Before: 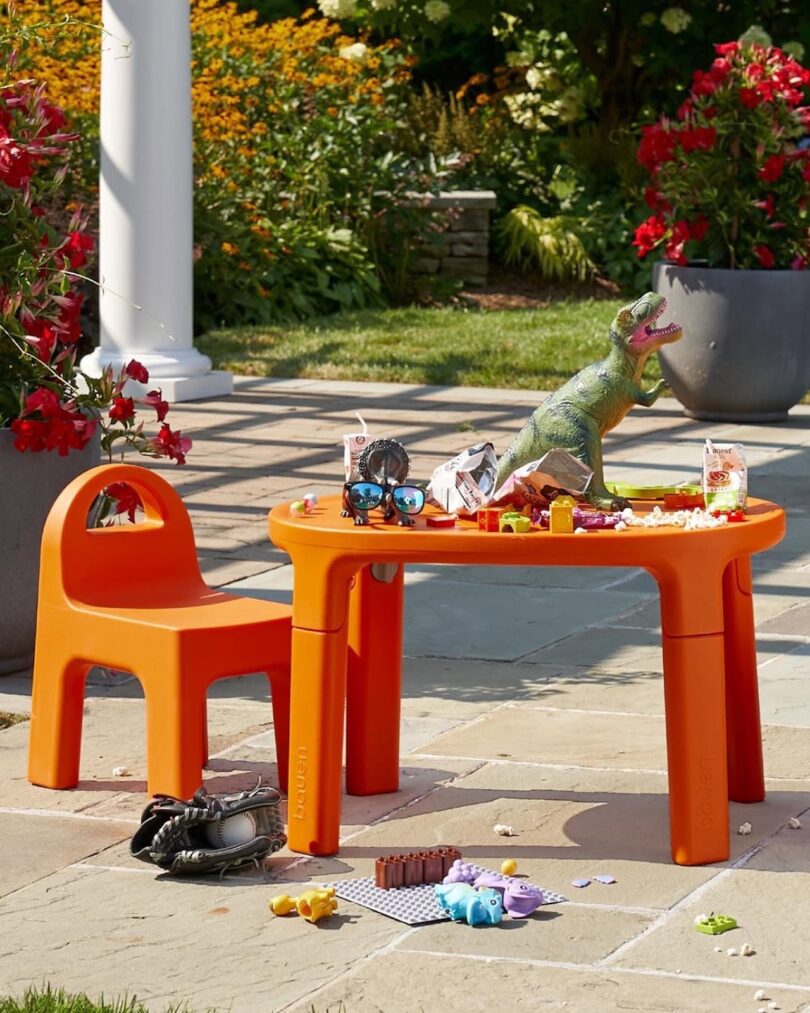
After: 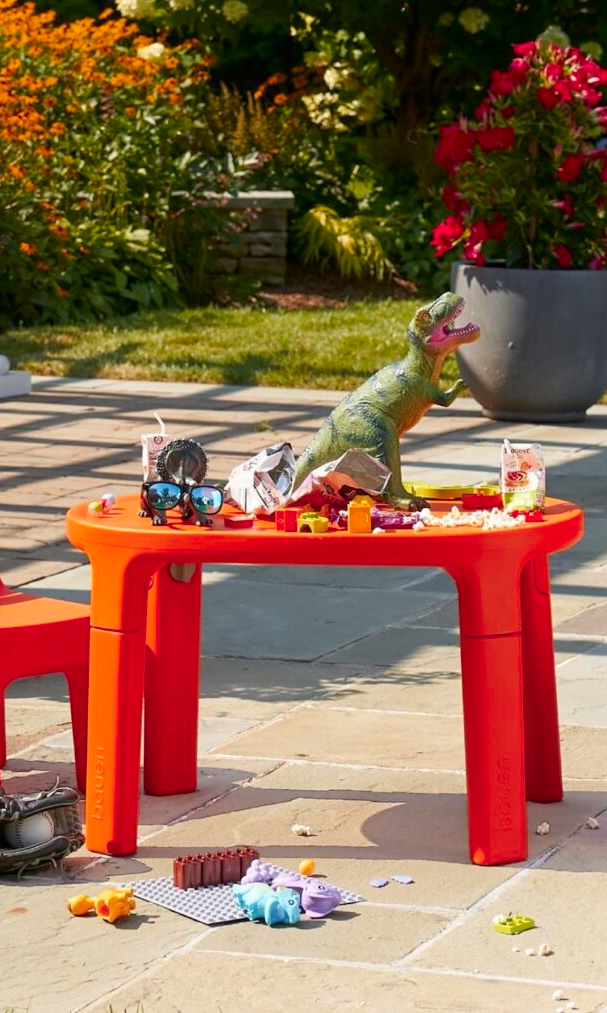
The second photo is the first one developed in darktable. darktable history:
shadows and highlights: shadows -23.69, highlights 48.56, soften with gaussian
crop and rotate: left 25.006%
color zones: curves: ch1 [(0.24, 0.629) (0.75, 0.5)]; ch2 [(0.255, 0.454) (0.745, 0.491)]
